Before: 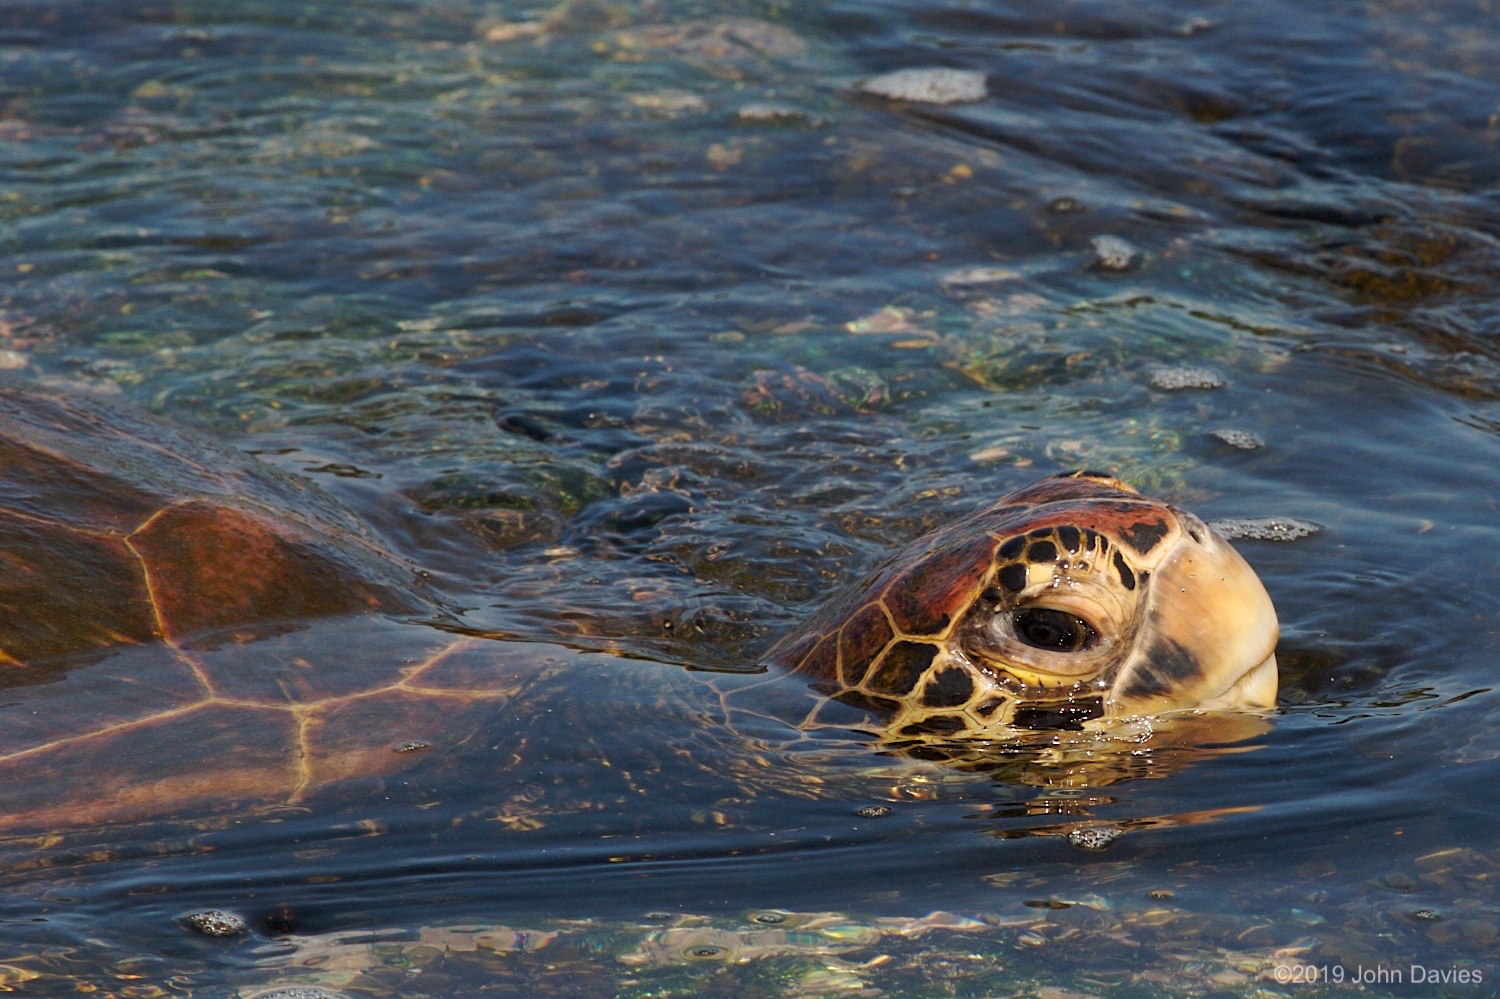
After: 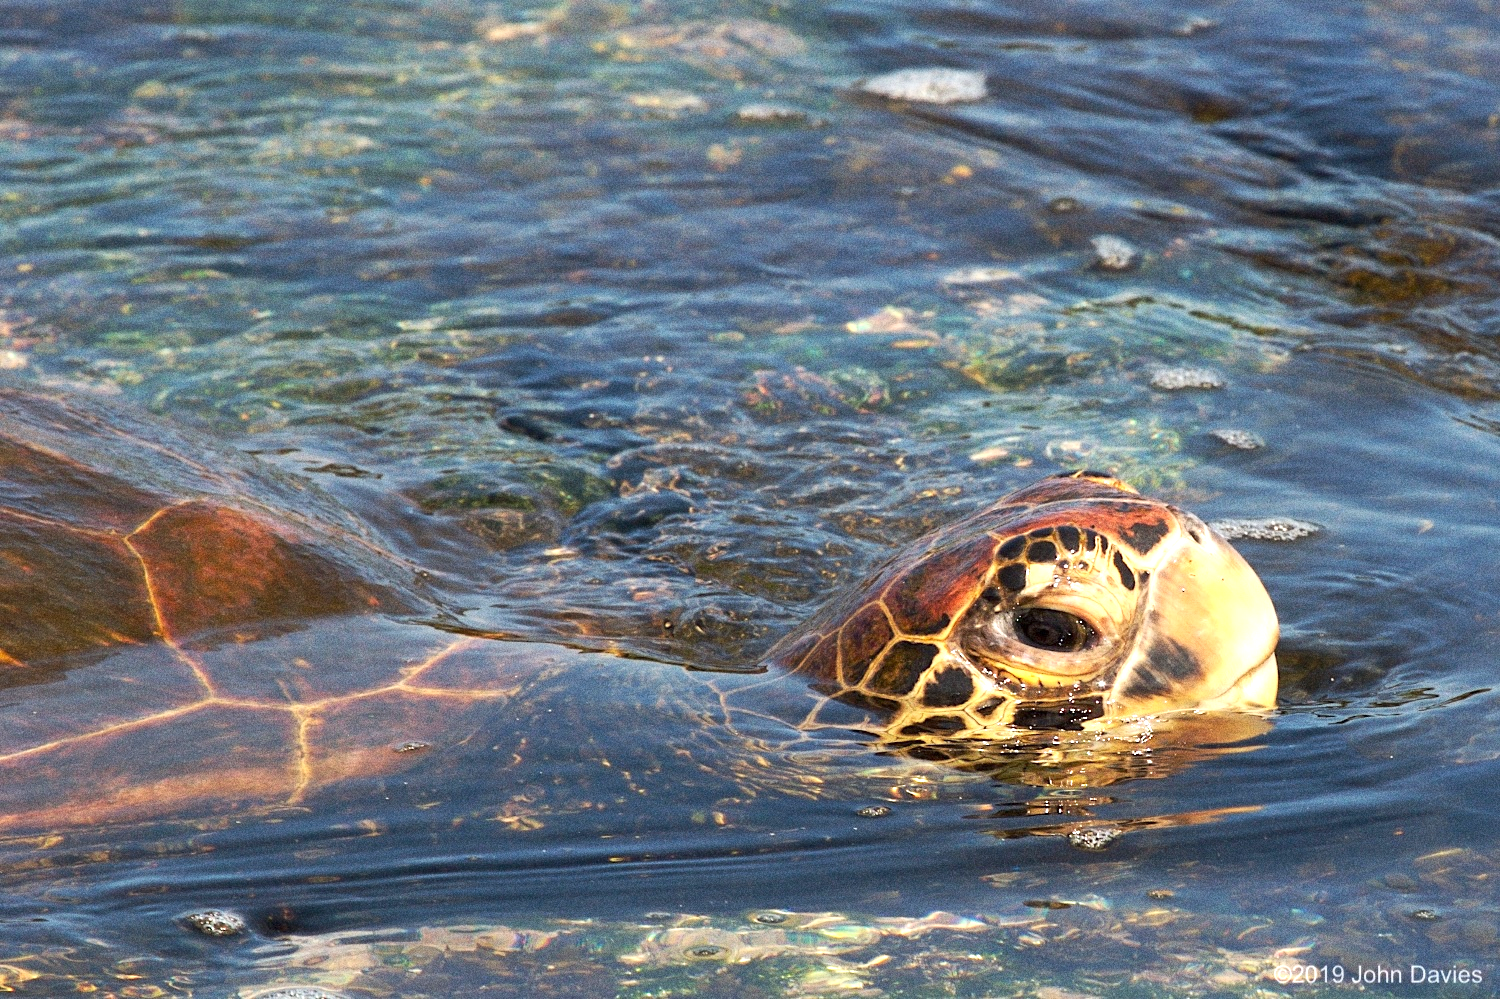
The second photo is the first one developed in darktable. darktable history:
grain: coarseness 11.82 ISO, strength 36.67%, mid-tones bias 74.17%
exposure: exposure 1.061 EV, compensate highlight preservation false
